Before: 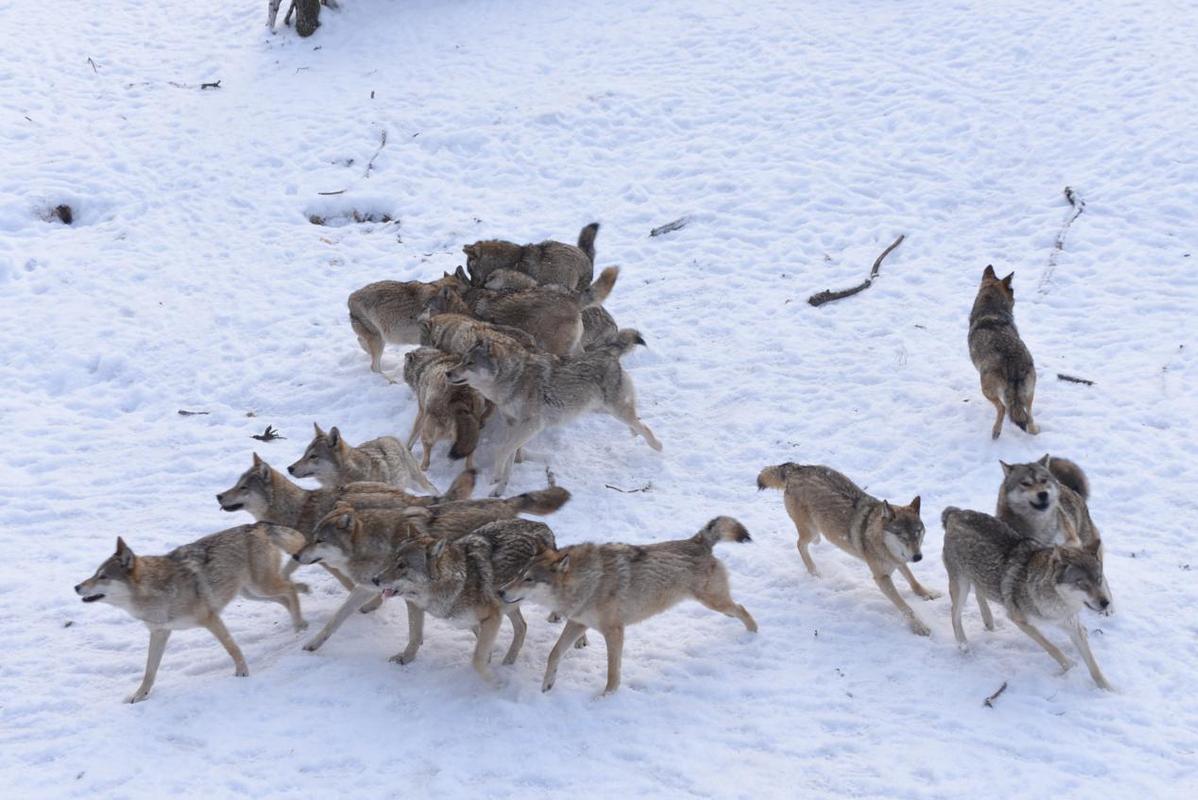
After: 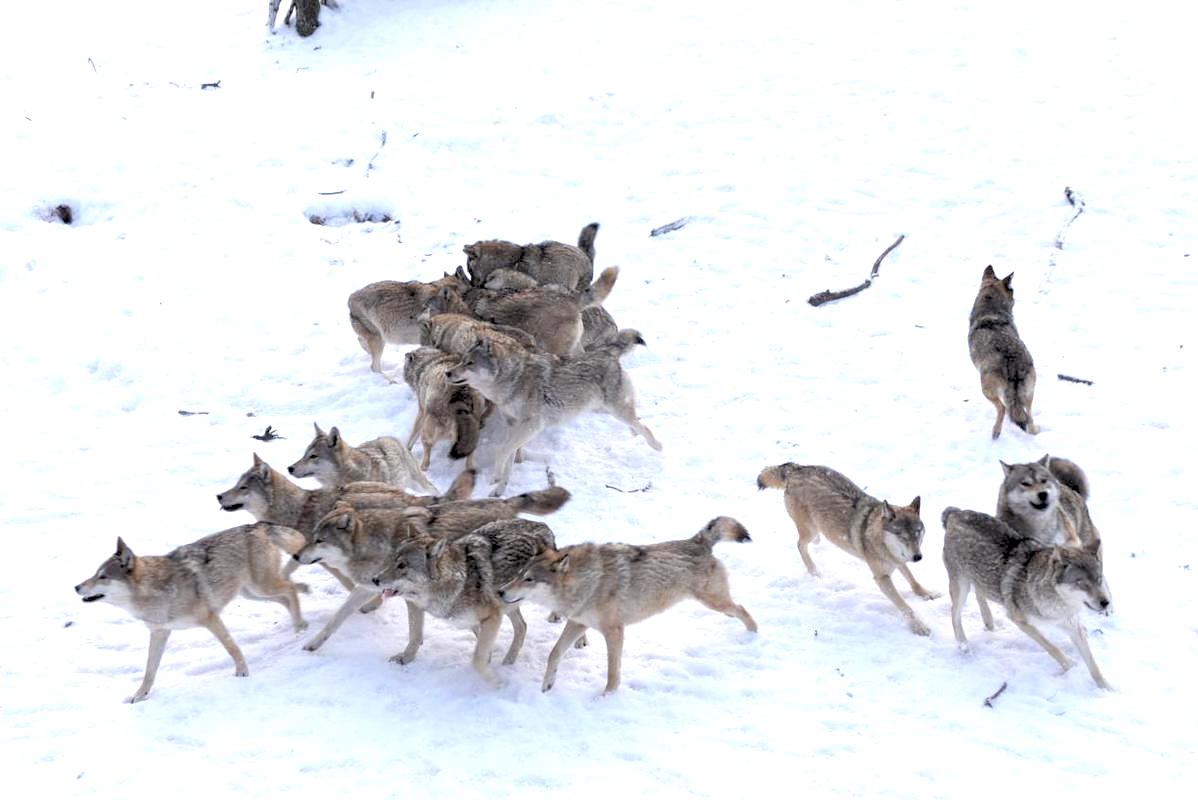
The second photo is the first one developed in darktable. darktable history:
rgb levels: levels [[0.029, 0.461, 0.922], [0, 0.5, 1], [0, 0.5, 1]]
exposure: exposure 0.64 EV, compensate highlight preservation false
